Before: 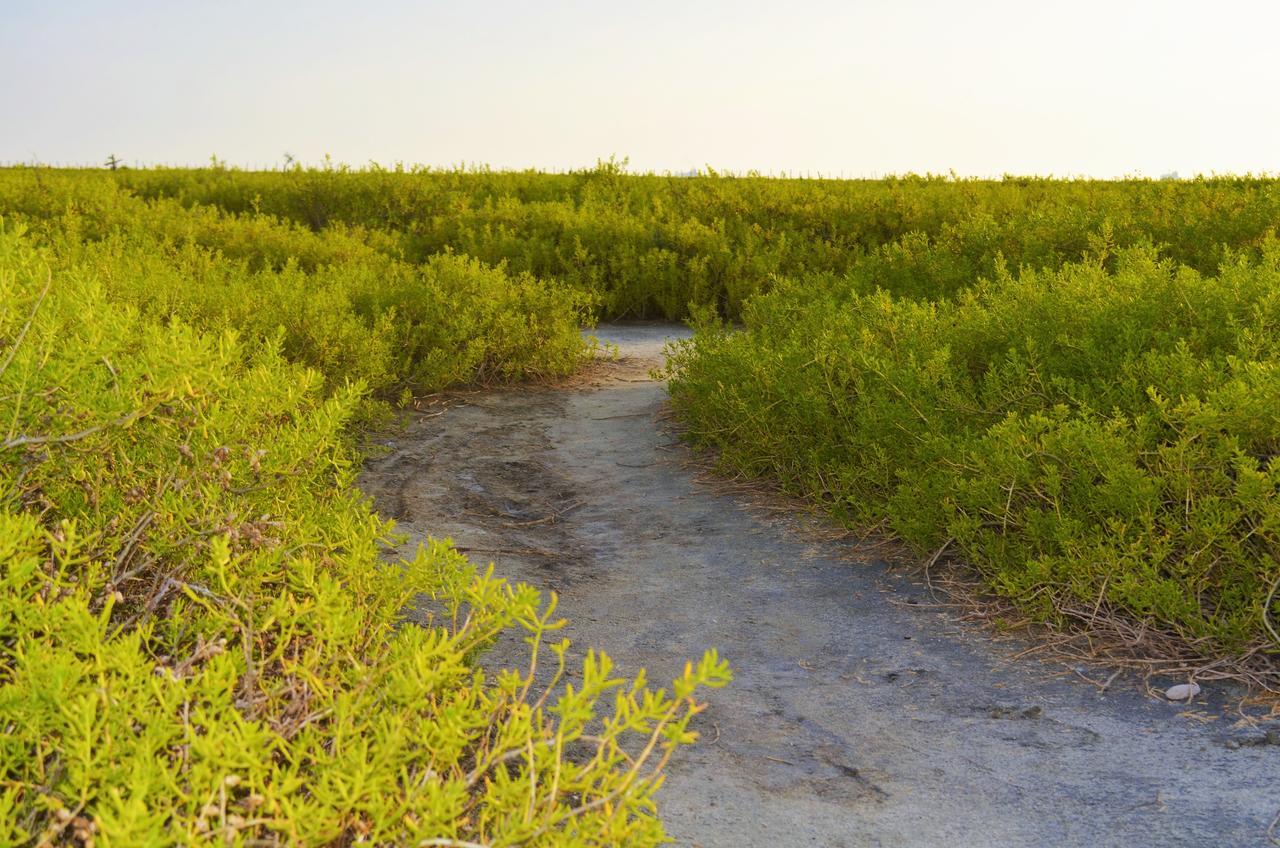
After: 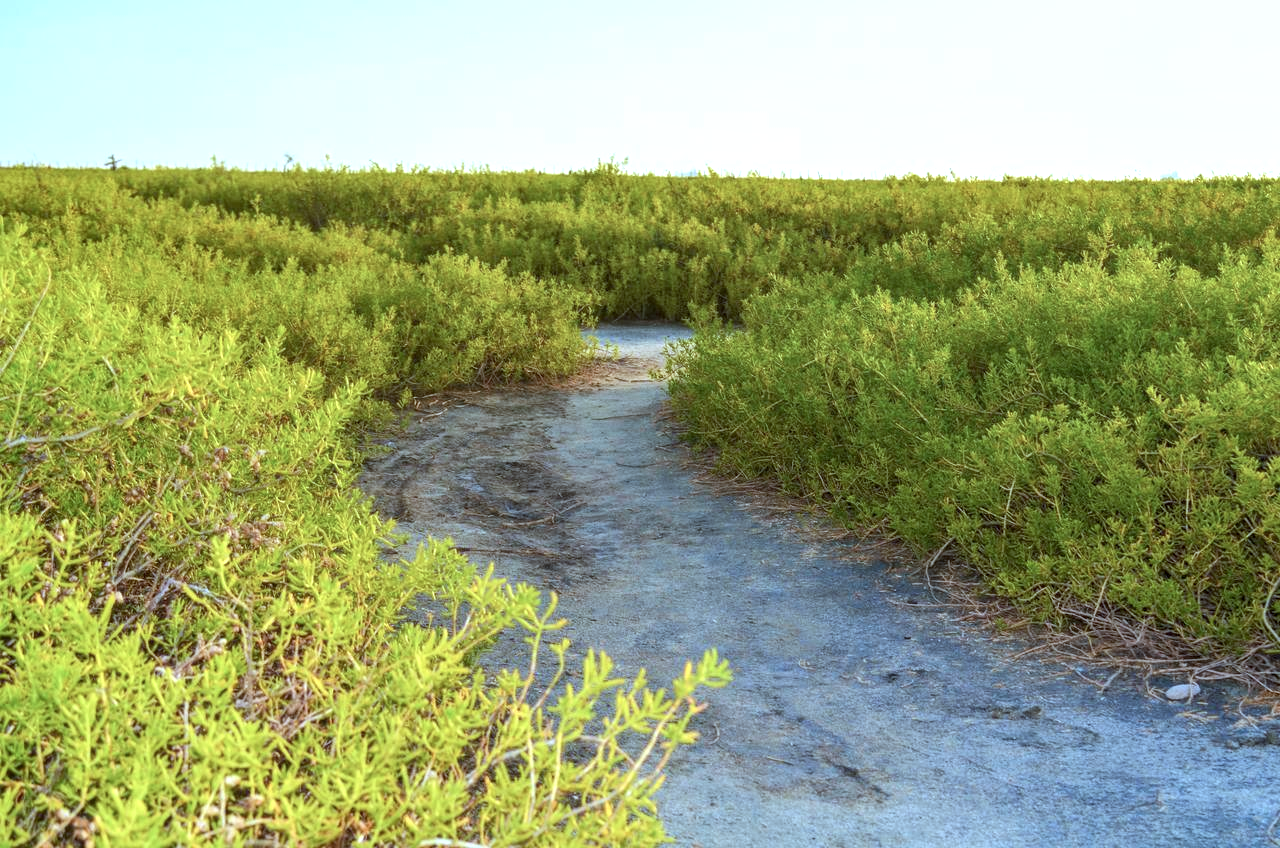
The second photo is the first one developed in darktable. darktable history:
exposure: black level correction 0.001, exposure 0.498 EV, compensate highlight preservation false
local contrast: on, module defaults
color correction: highlights a* -9.77, highlights b* -21.25
